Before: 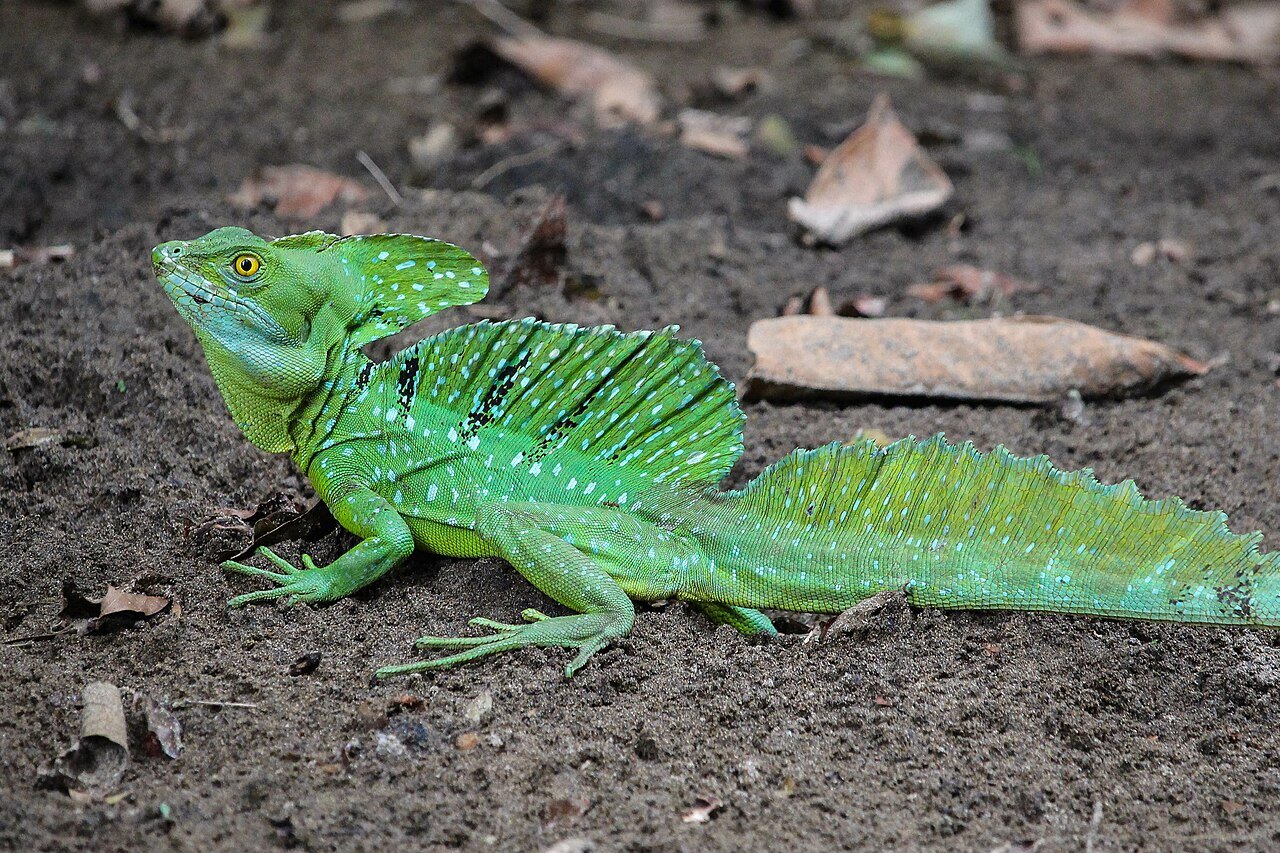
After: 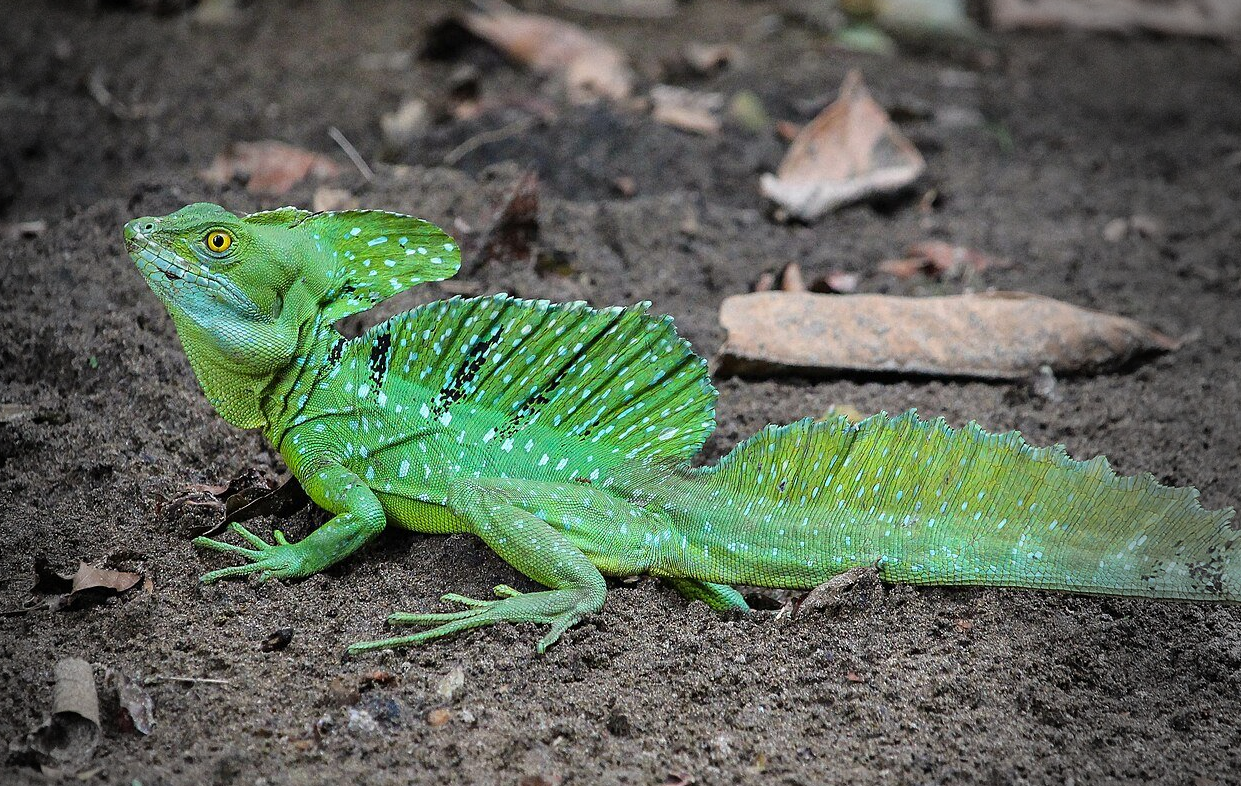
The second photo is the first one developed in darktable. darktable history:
crop: left 2.264%, top 2.86%, right 0.74%, bottom 4.955%
vignetting: fall-off start 68.33%, fall-off radius 29.42%, center (-0.078, 0.063), width/height ratio 0.992, shape 0.85
